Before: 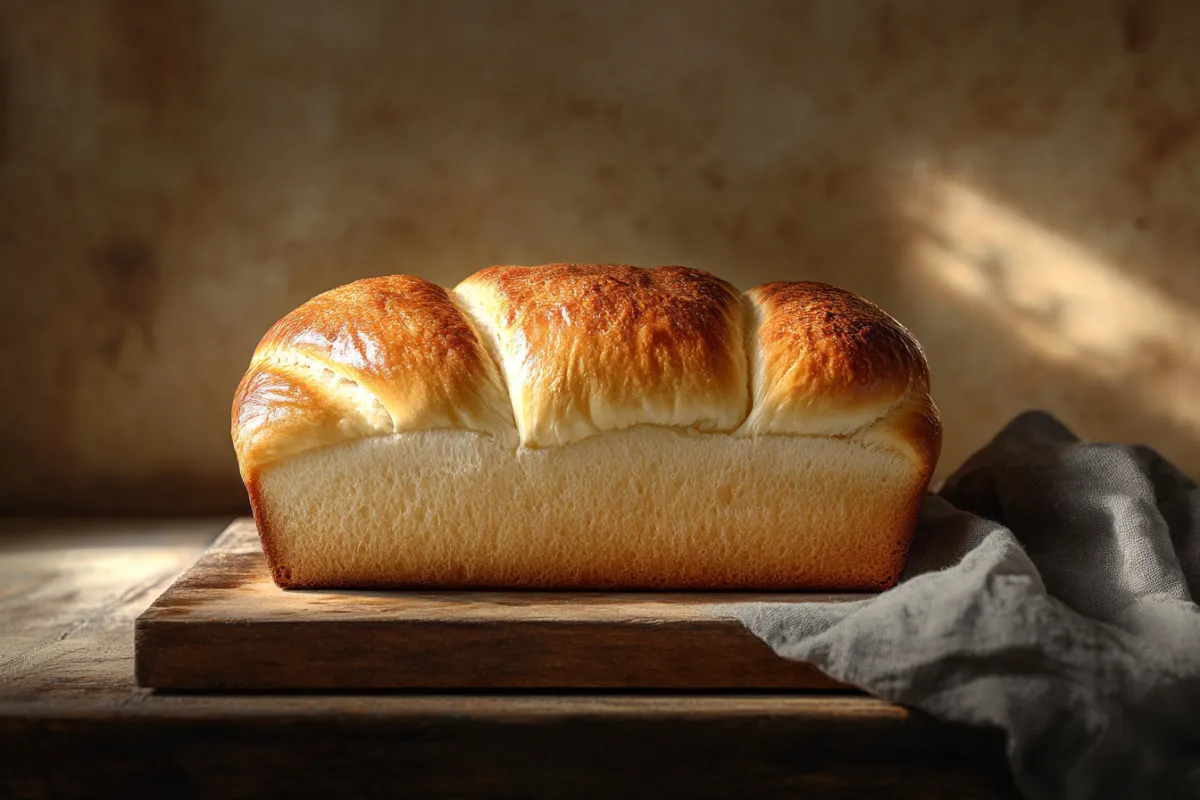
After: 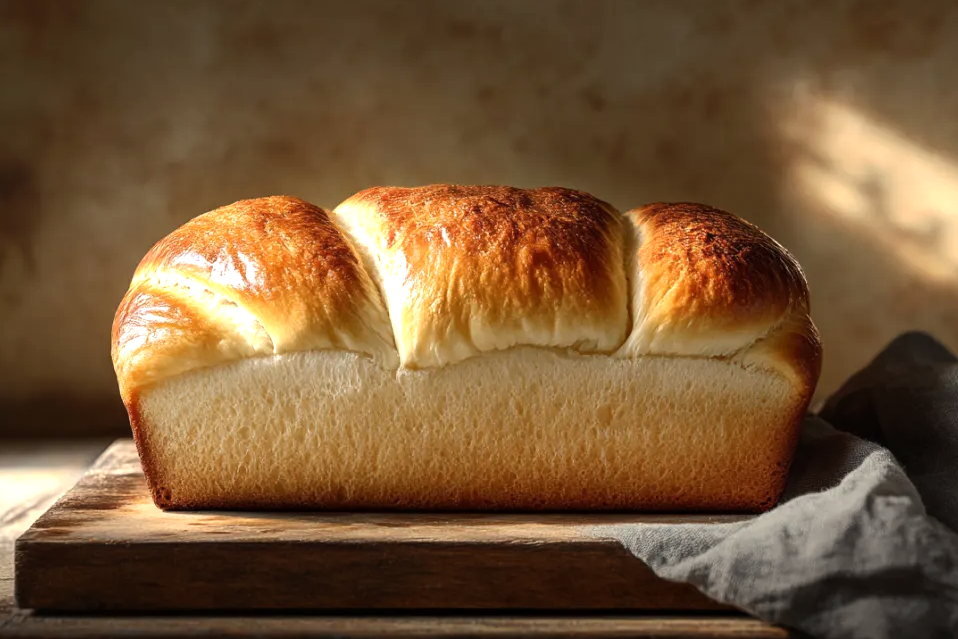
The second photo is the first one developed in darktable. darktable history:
crop and rotate: left 10.071%, top 10.071%, right 10.02%, bottom 10.02%
tone equalizer: -8 EV -0.417 EV, -7 EV -0.389 EV, -6 EV -0.333 EV, -5 EV -0.222 EV, -3 EV 0.222 EV, -2 EV 0.333 EV, -1 EV 0.389 EV, +0 EV 0.417 EV, edges refinement/feathering 500, mask exposure compensation -1.57 EV, preserve details no
